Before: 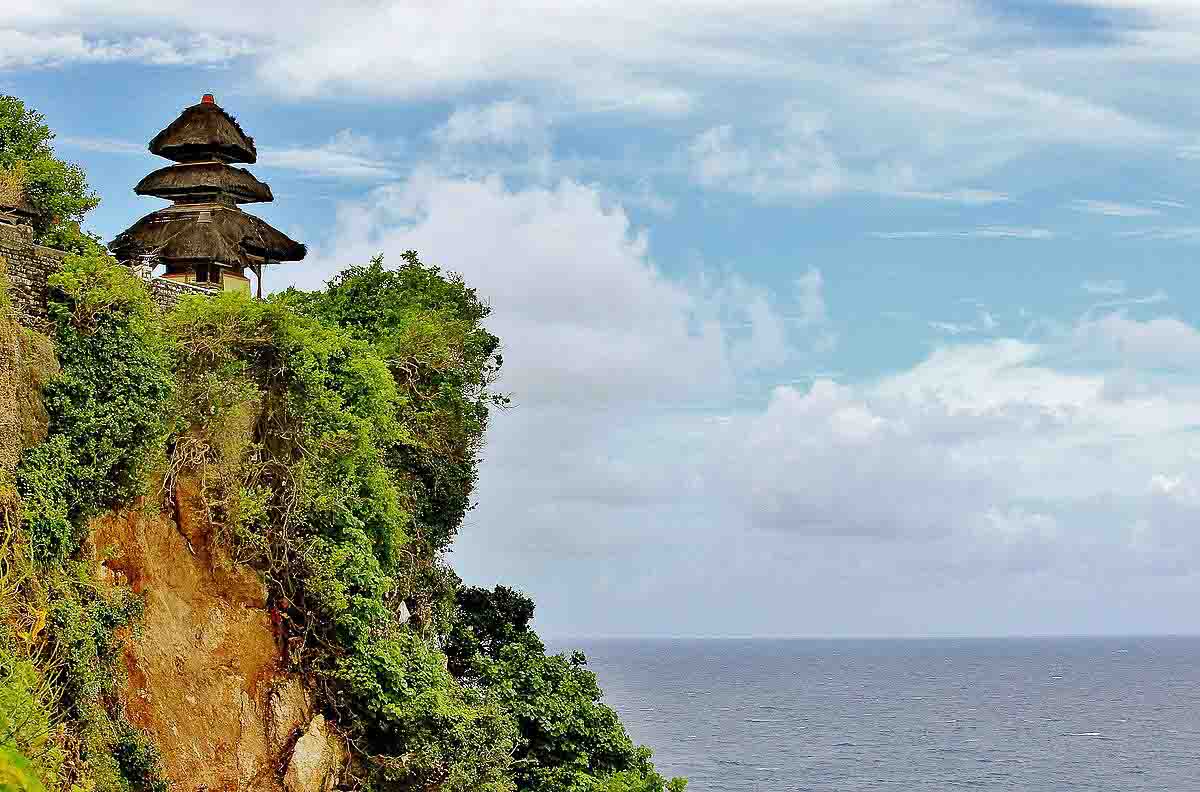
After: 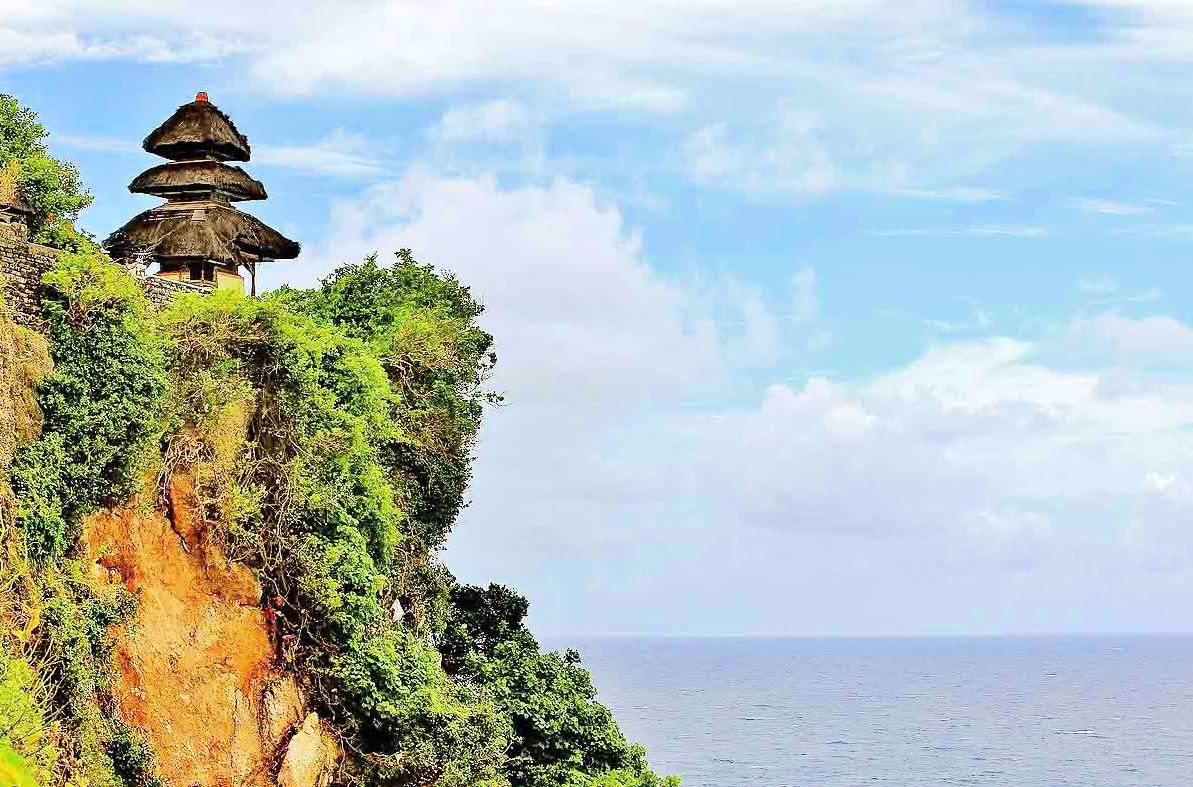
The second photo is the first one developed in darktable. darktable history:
tone equalizer: -7 EV 0.165 EV, -6 EV 0.607 EV, -5 EV 1.16 EV, -4 EV 1.35 EV, -3 EV 1.14 EV, -2 EV 0.6 EV, -1 EV 0.159 EV, edges refinement/feathering 500, mask exposure compensation -1.57 EV, preserve details no
crop and rotate: left 0.522%, top 0.279%, bottom 0.282%
